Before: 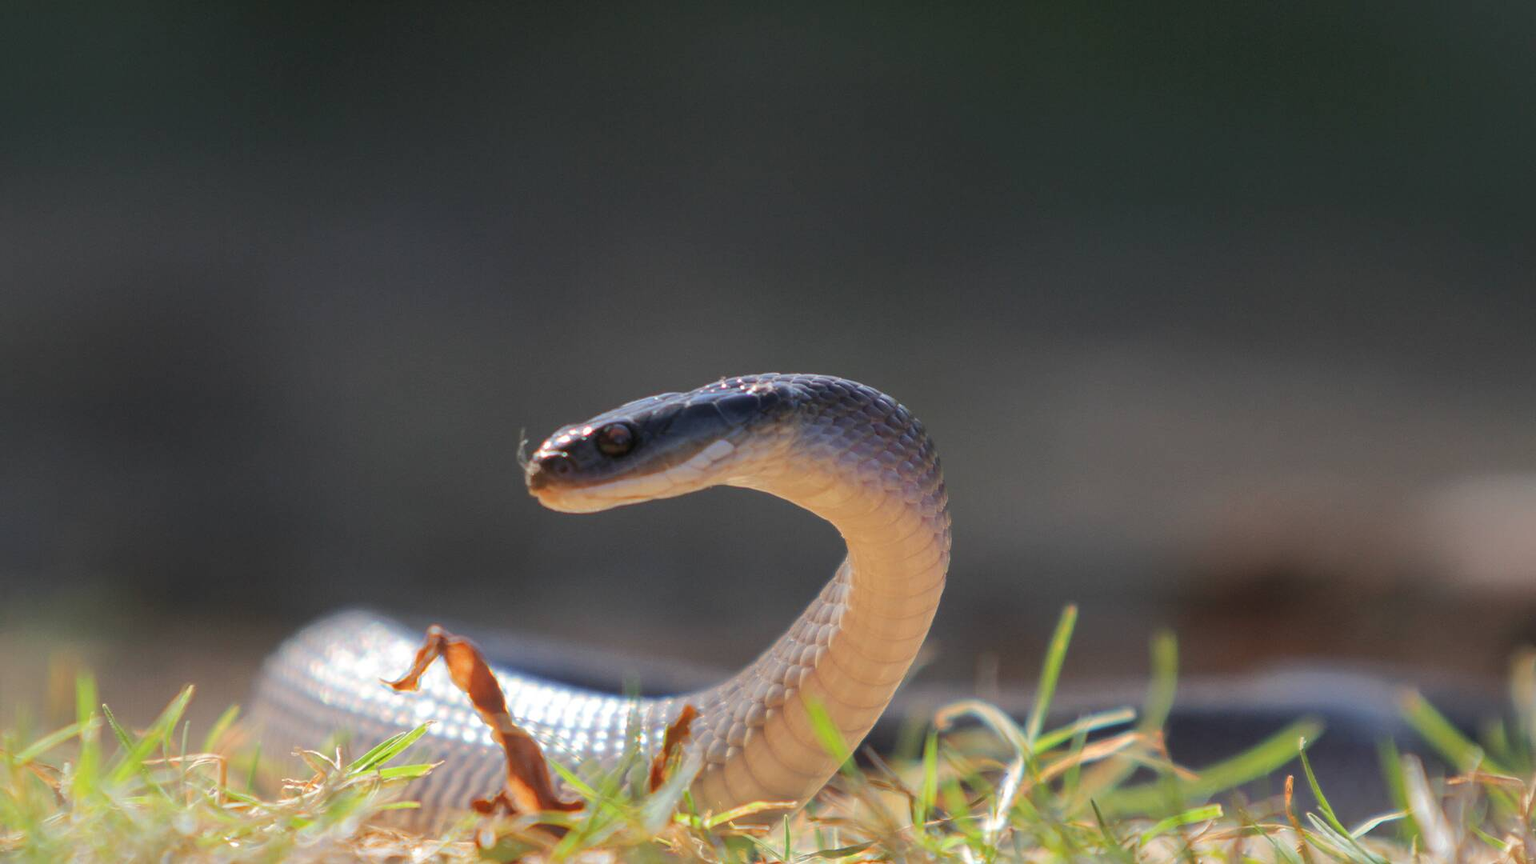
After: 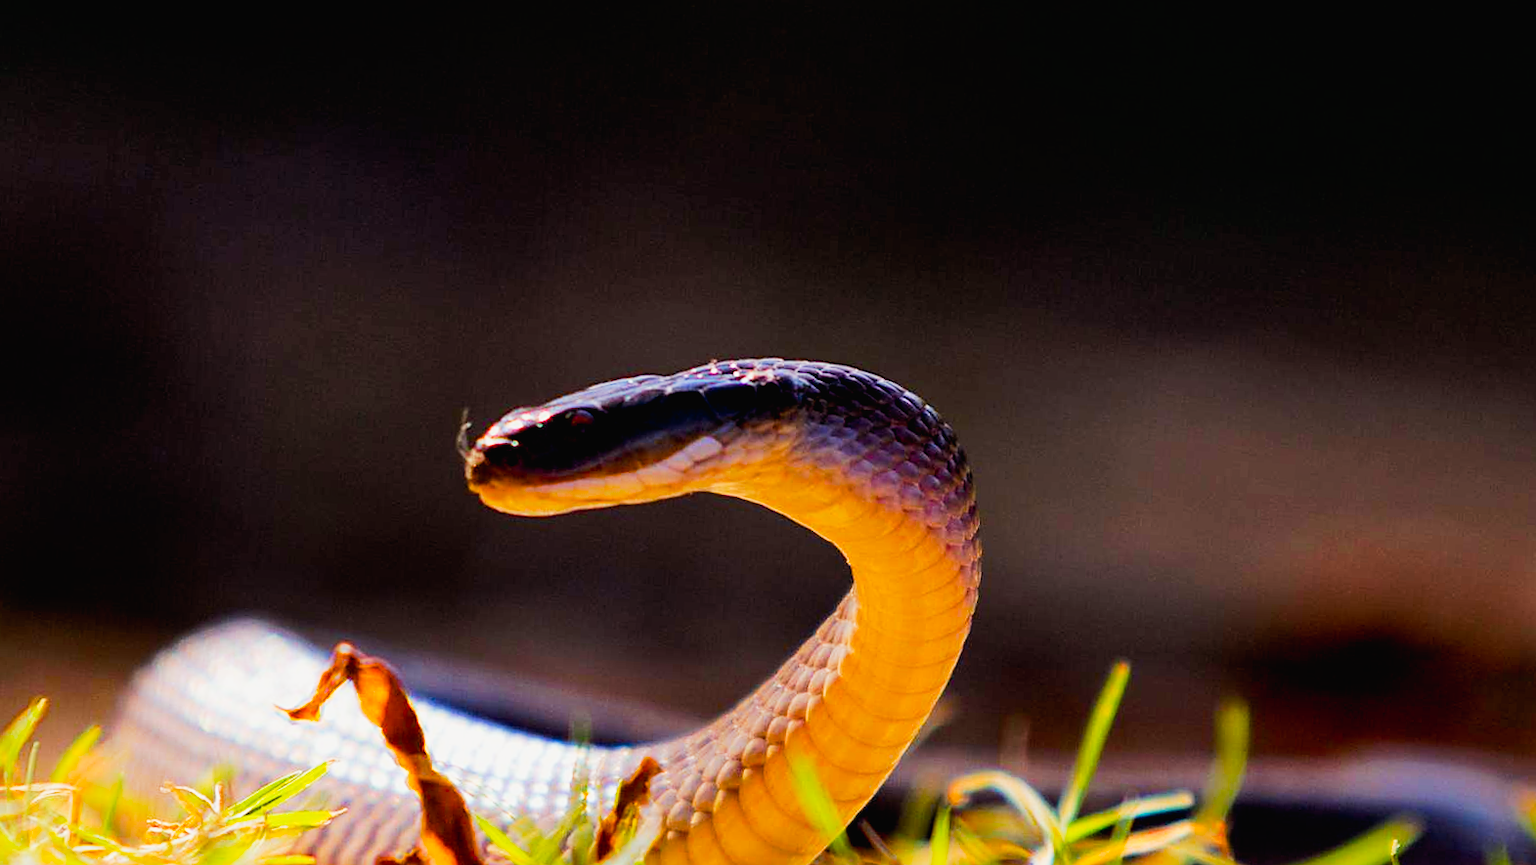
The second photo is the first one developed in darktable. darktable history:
crop and rotate: angle -3.27°, left 5.234%, top 5.22%, right 4.762%, bottom 4.586%
sharpen: on, module defaults
tone equalizer: -8 EV 0.276 EV, -7 EV 0.415 EV, -6 EV 0.439 EV, -5 EV 0.277 EV, -3 EV -0.254 EV, -2 EV -0.414 EV, -1 EV -0.398 EV, +0 EV -0.23 EV
color balance rgb: shadows lift › chroma 1.018%, shadows lift › hue 241.52°, power › chroma 1.576%, power › hue 26.65°, global offset › luminance -0.484%, linear chroma grading › global chroma 33.281%, perceptual saturation grading › global saturation 20%, perceptual saturation grading › highlights -25.644%, perceptual saturation grading › shadows 49.299%, perceptual brilliance grading › highlights 9.431%, perceptual brilliance grading › mid-tones 5.283%, global vibrance 30.544%, contrast 9.634%
tone curve: curves: ch0 [(0, 0.013) (0.054, 0.018) (0.205, 0.191) (0.289, 0.292) (0.39, 0.424) (0.493, 0.551) (0.647, 0.752) (0.796, 0.887) (1, 0.998)]; ch1 [(0, 0) (0.371, 0.339) (0.477, 0.452) (0.494, 0.495) (0.501, 0.501) (0.51, 0.516) (0.54, 0.557) (0.572, 0.605) (0.625, 0.687) (0.774, 0.841) (1, 1)]; ch2 [(0, 0) (0.32, 0.281) (0.403, 0.399) (0.441, 0.428) (0.47, 0.469) (0.498, 0.496) (0.524, 0.543) (0.551, 0.579) (0.633, 0.665) (0.7, 0.711) (1, 1)], preserve colors none
exposure: compensate highlight preservation false
filmic rgb: black relative exposure -5.09 EV, white relative exposure 3.99 EV, hardness 2.88, contrast 1.201, highlights saturation mix -31.26%
